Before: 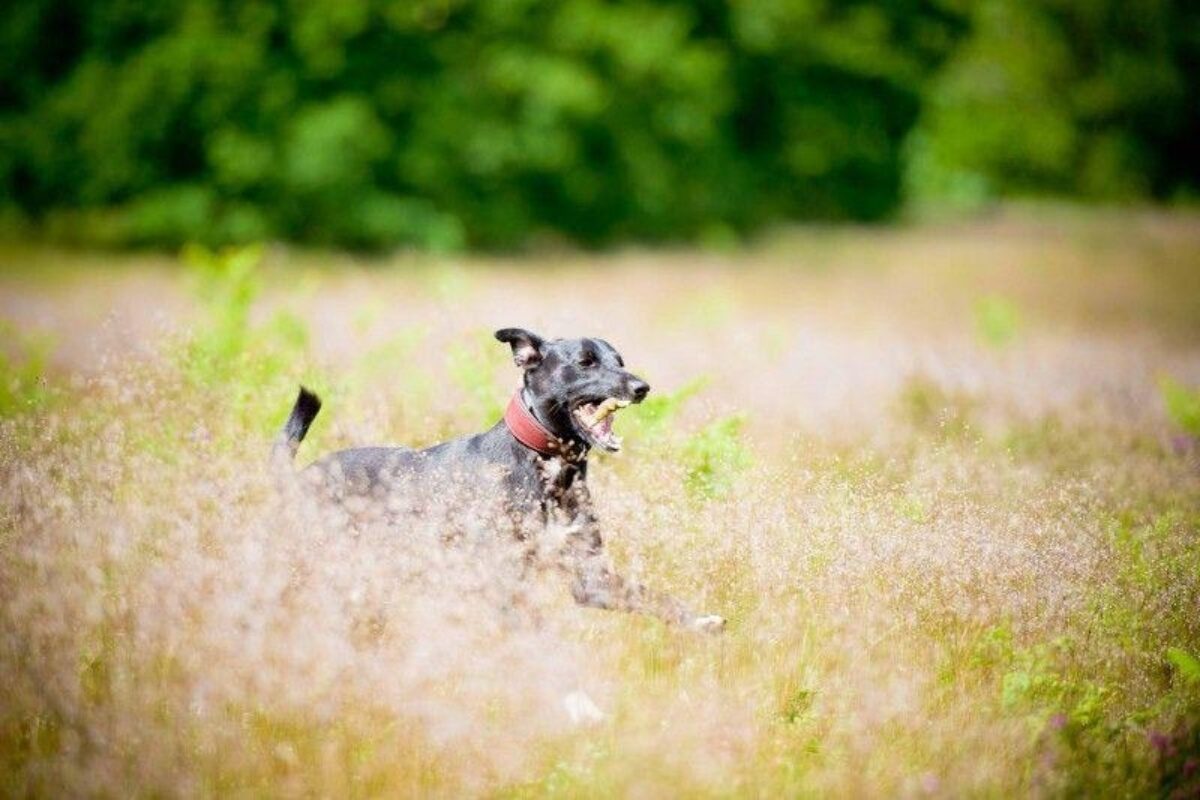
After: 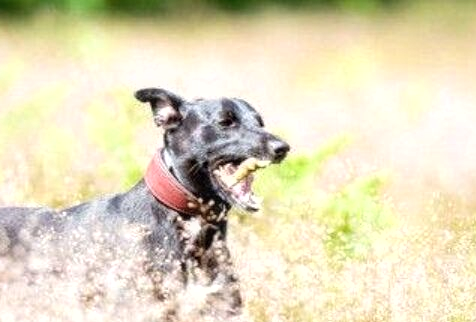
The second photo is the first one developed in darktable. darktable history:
crop: left 30.078%, top 30.007%, right 30.173%, bottom 29.743%
local contrast: on, module defaults
shadows and highlights: radius 111.36, shadows 50.89, white point adjustment 9.04, highlights -3.65, soften with gaussian
